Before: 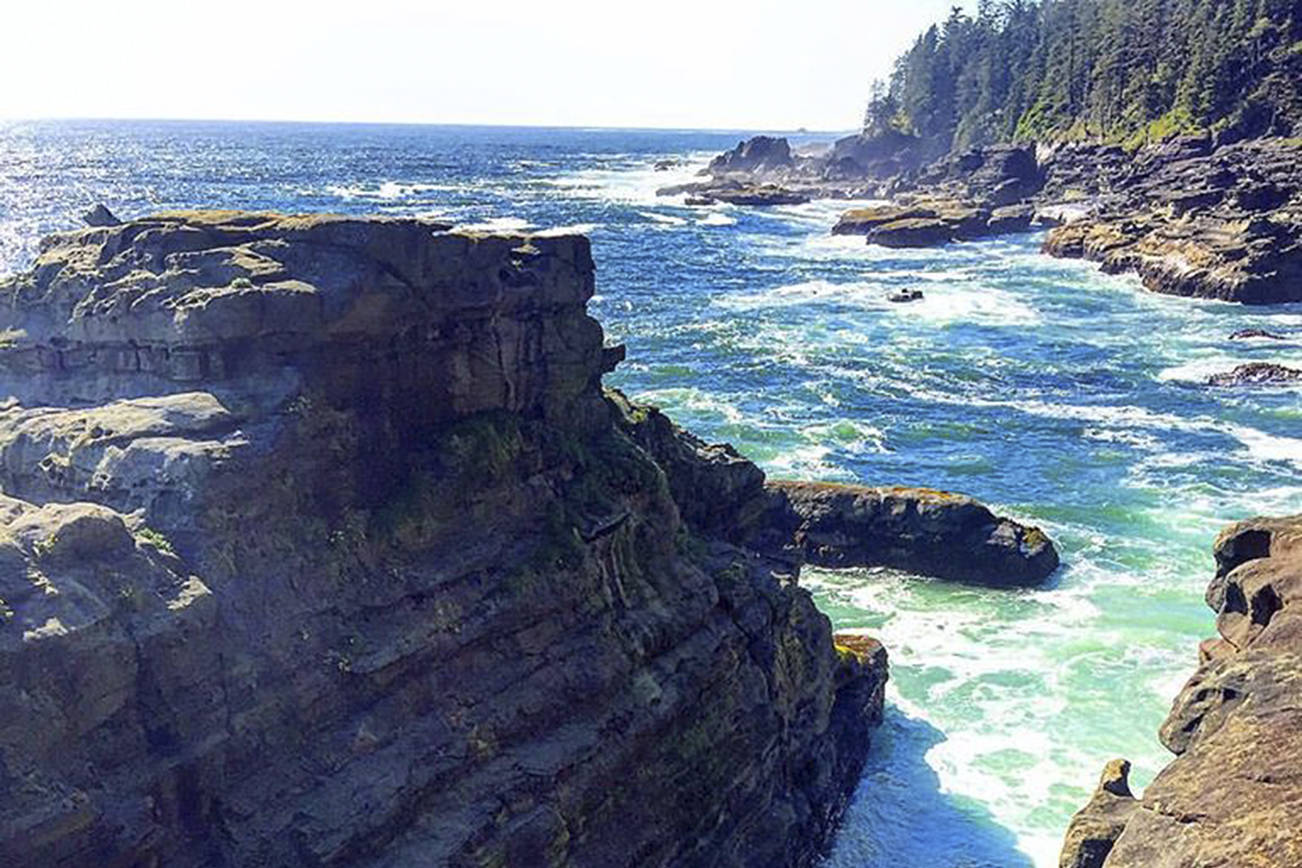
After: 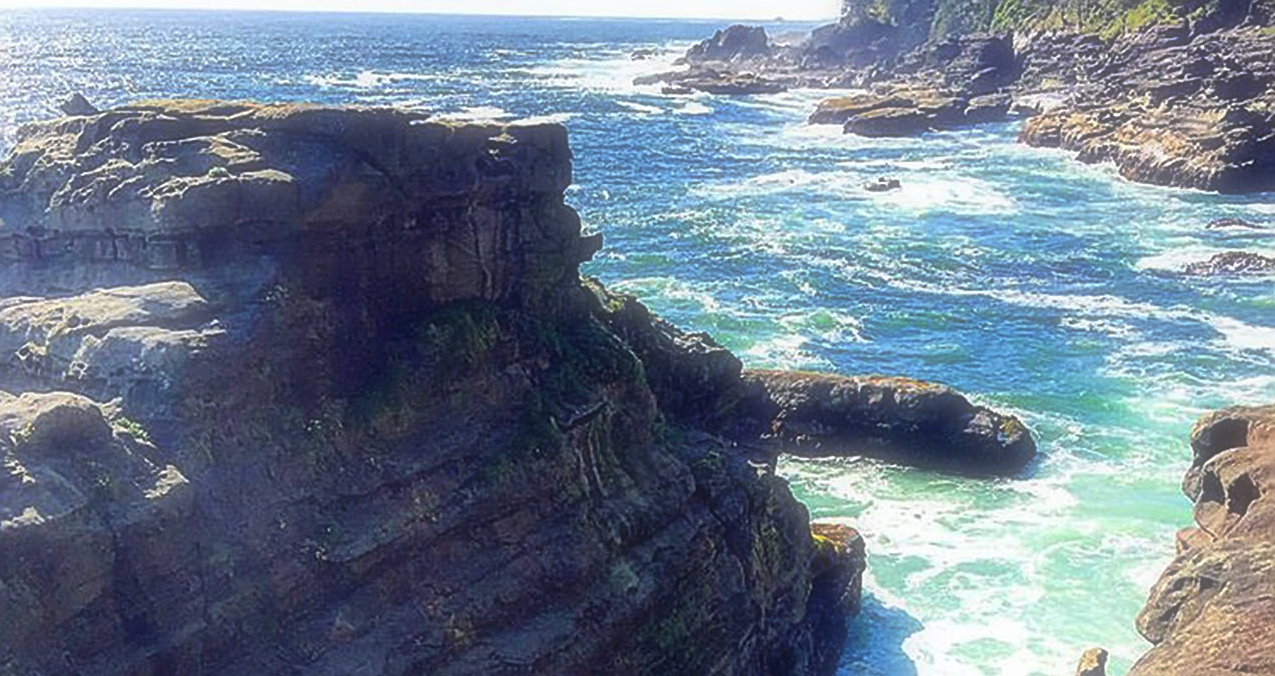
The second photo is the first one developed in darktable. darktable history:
sharpen: on, module defaults
soften: size 60.24%, saturation 65.46%, brightness 0.506 EV, mix 25.7%
crop and rotate: left 1.814%, top 12.818%, right 0.25%, bottom 9.225%
